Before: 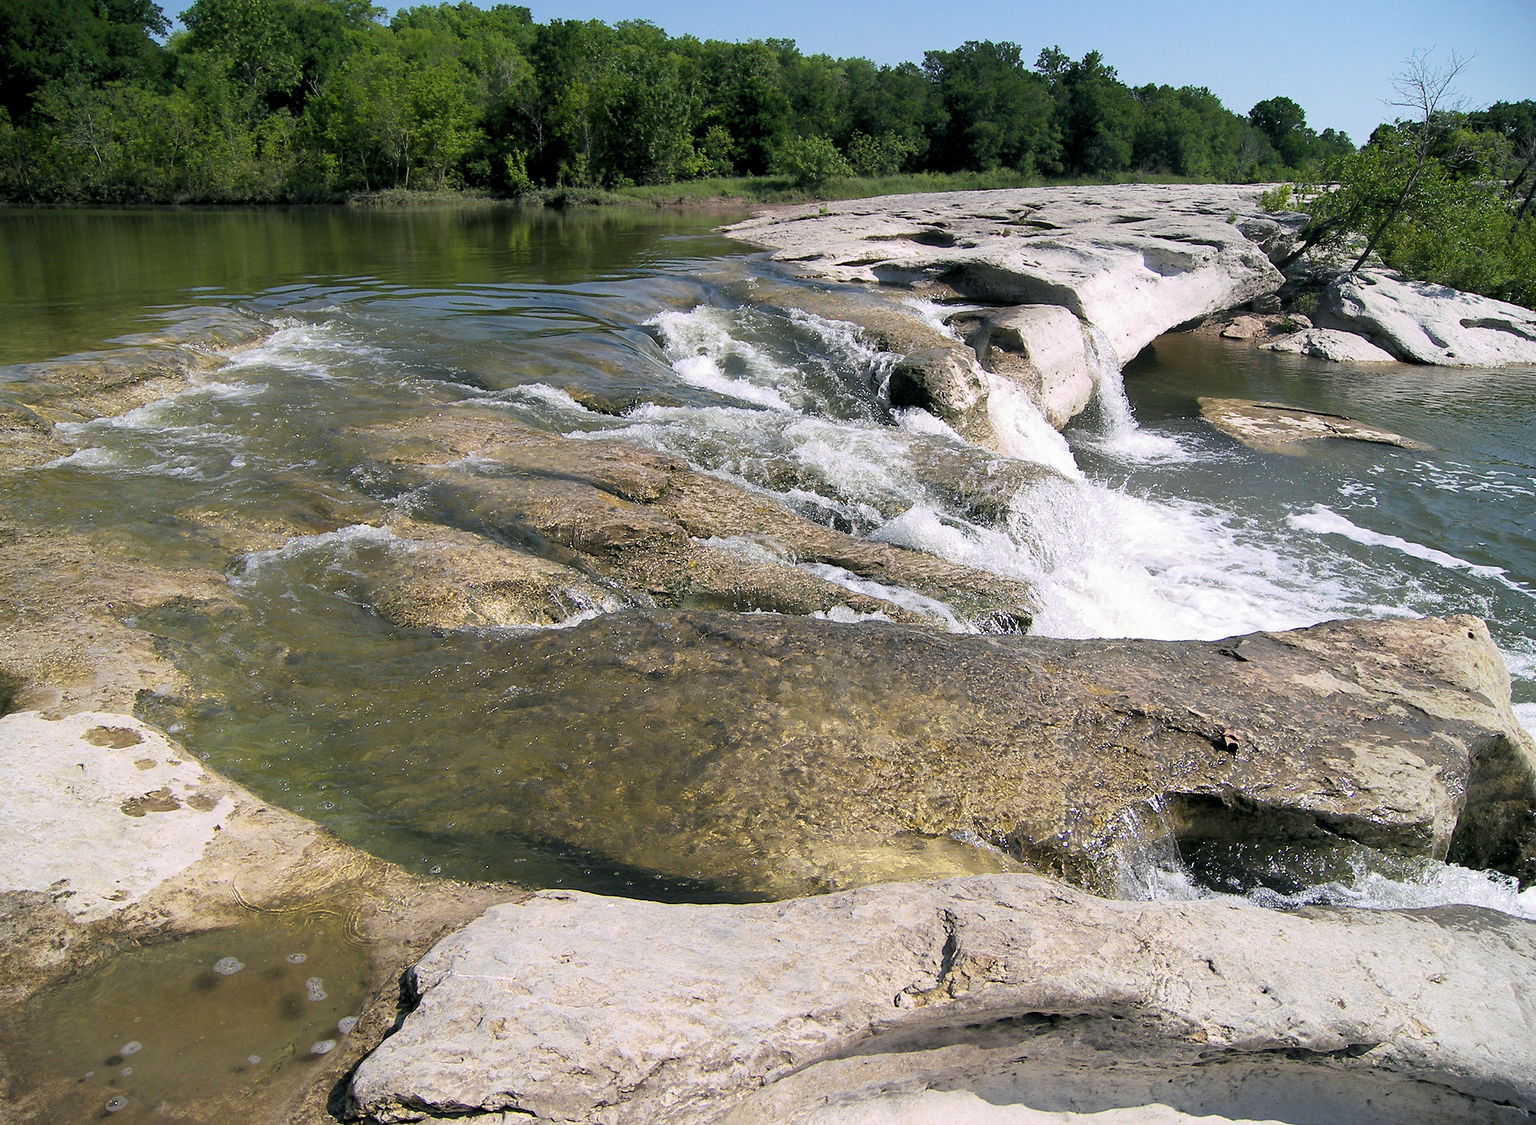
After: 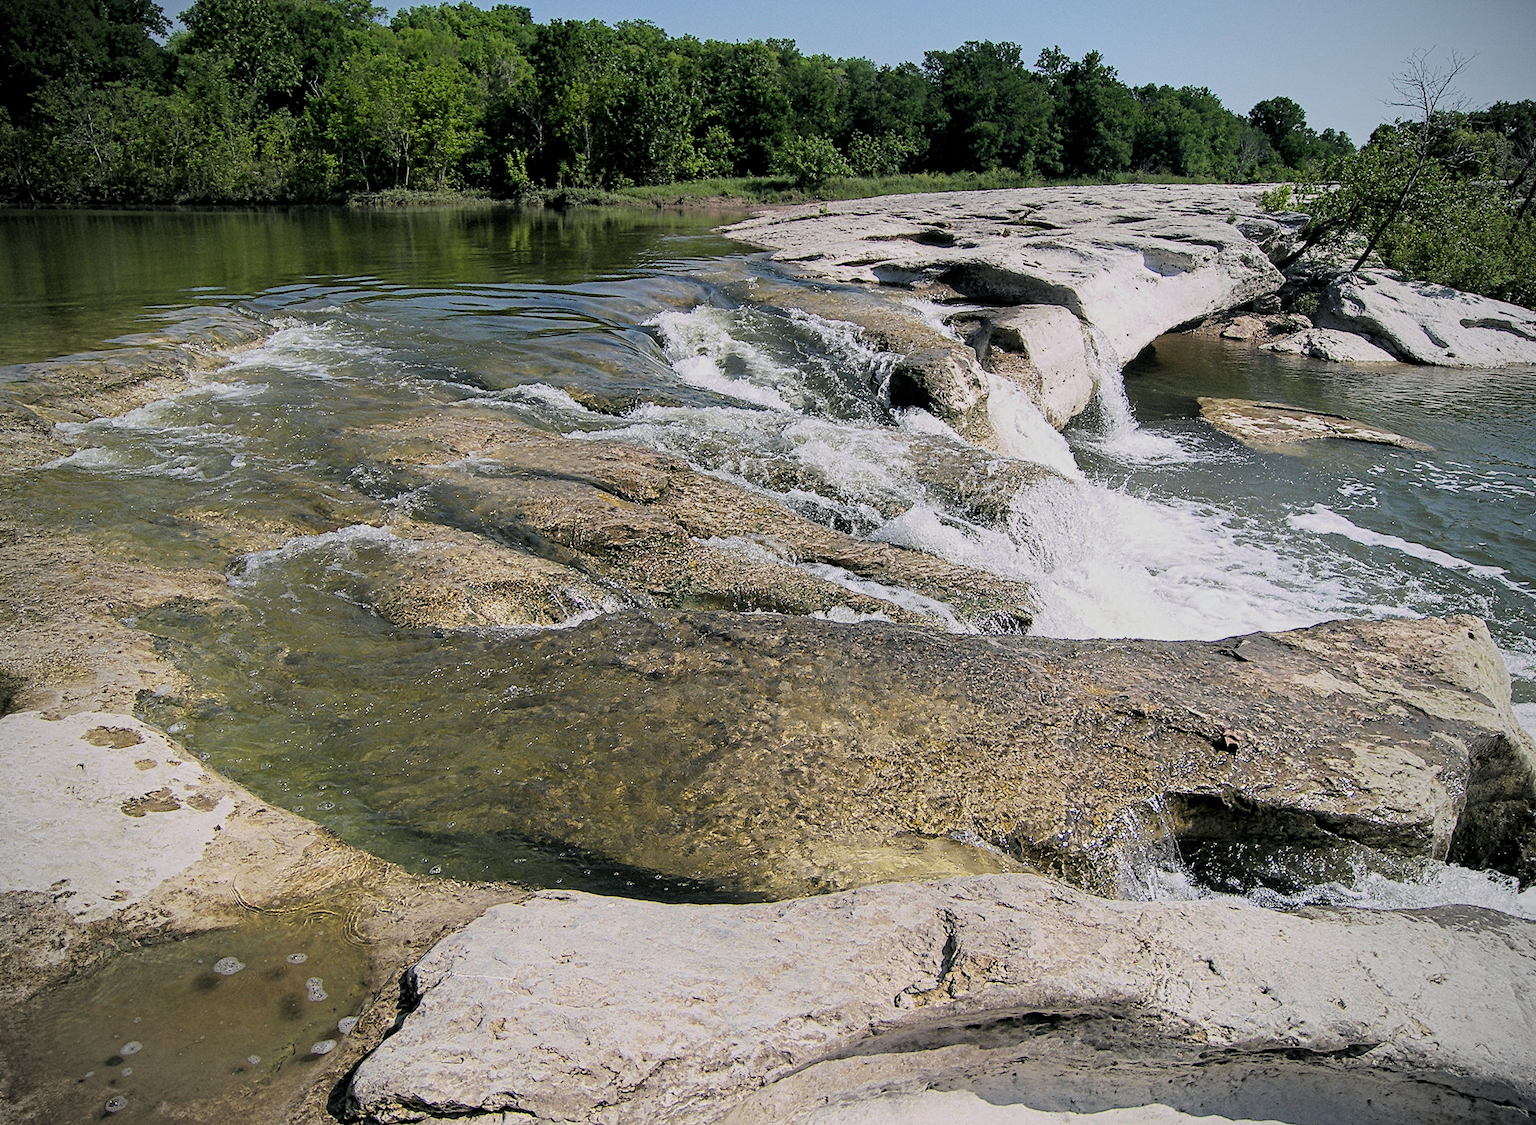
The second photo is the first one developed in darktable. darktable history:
contrast equalizer: y [[0.5, 0.5, 0.5, 0.539, 0.64, 0.611], [0.5 ×6], [0.5 ×6], [0 ×6], [0 ×6]]
vignetting: fall-off radius 60.92%
filmic rgb: hardness 4.17
